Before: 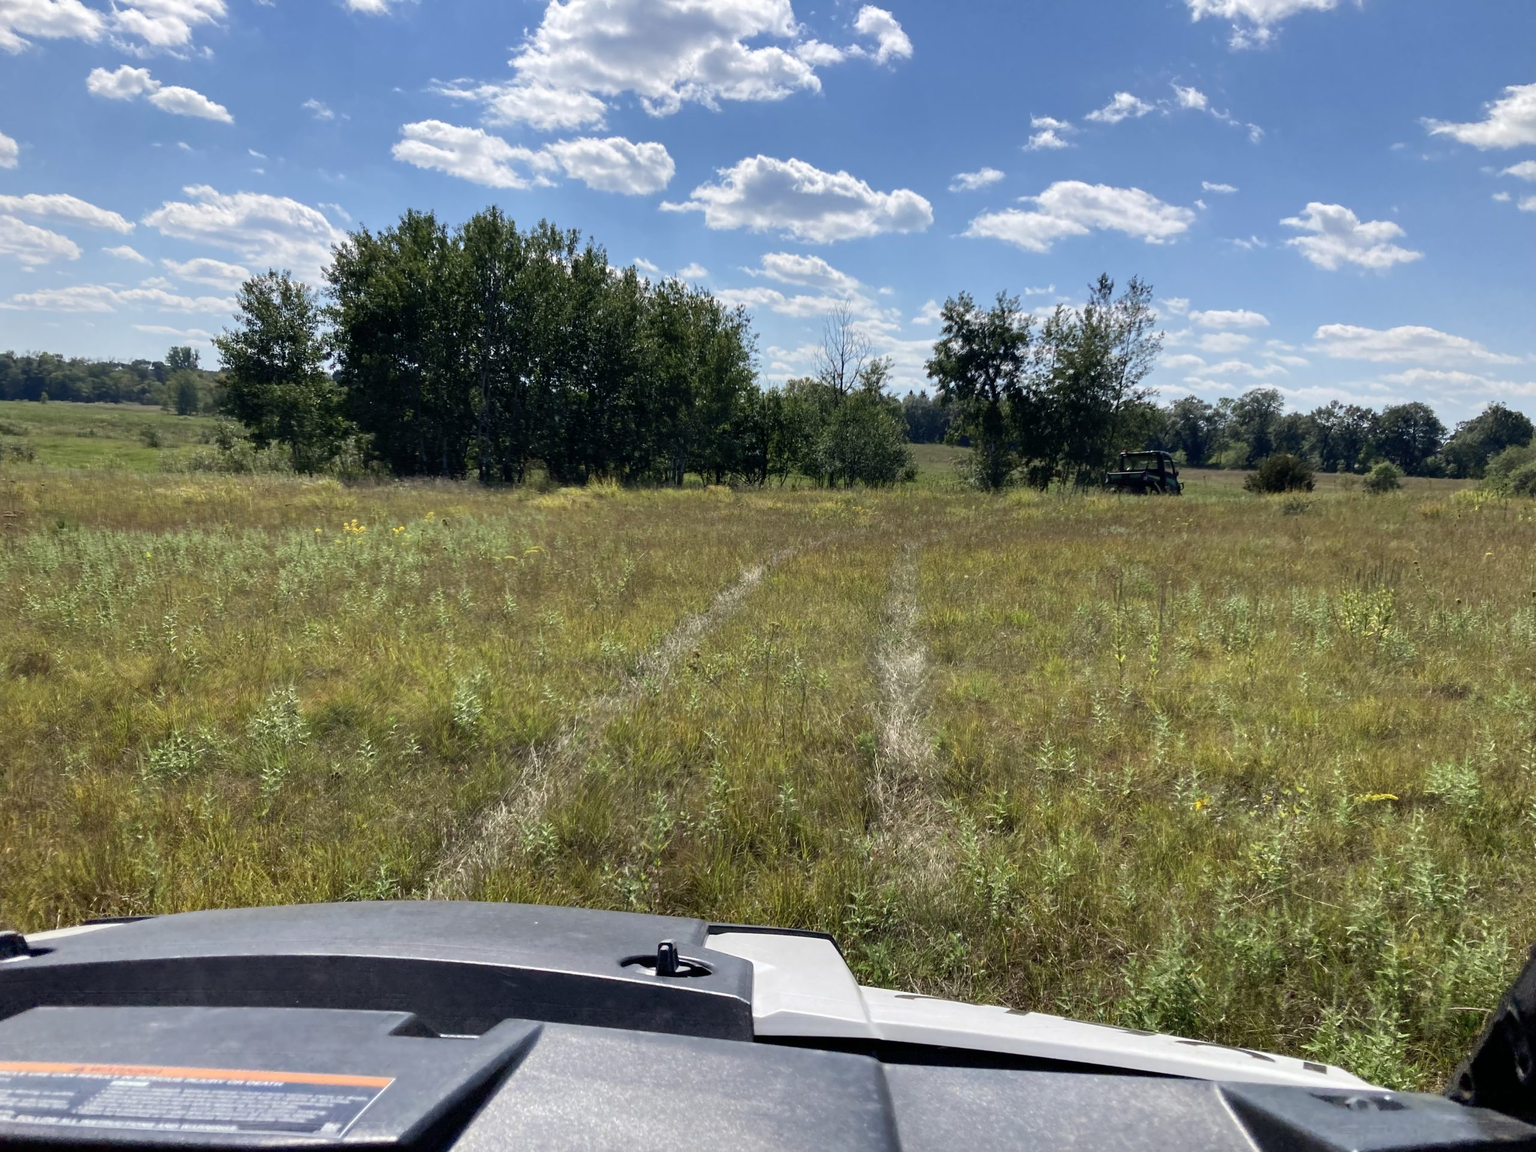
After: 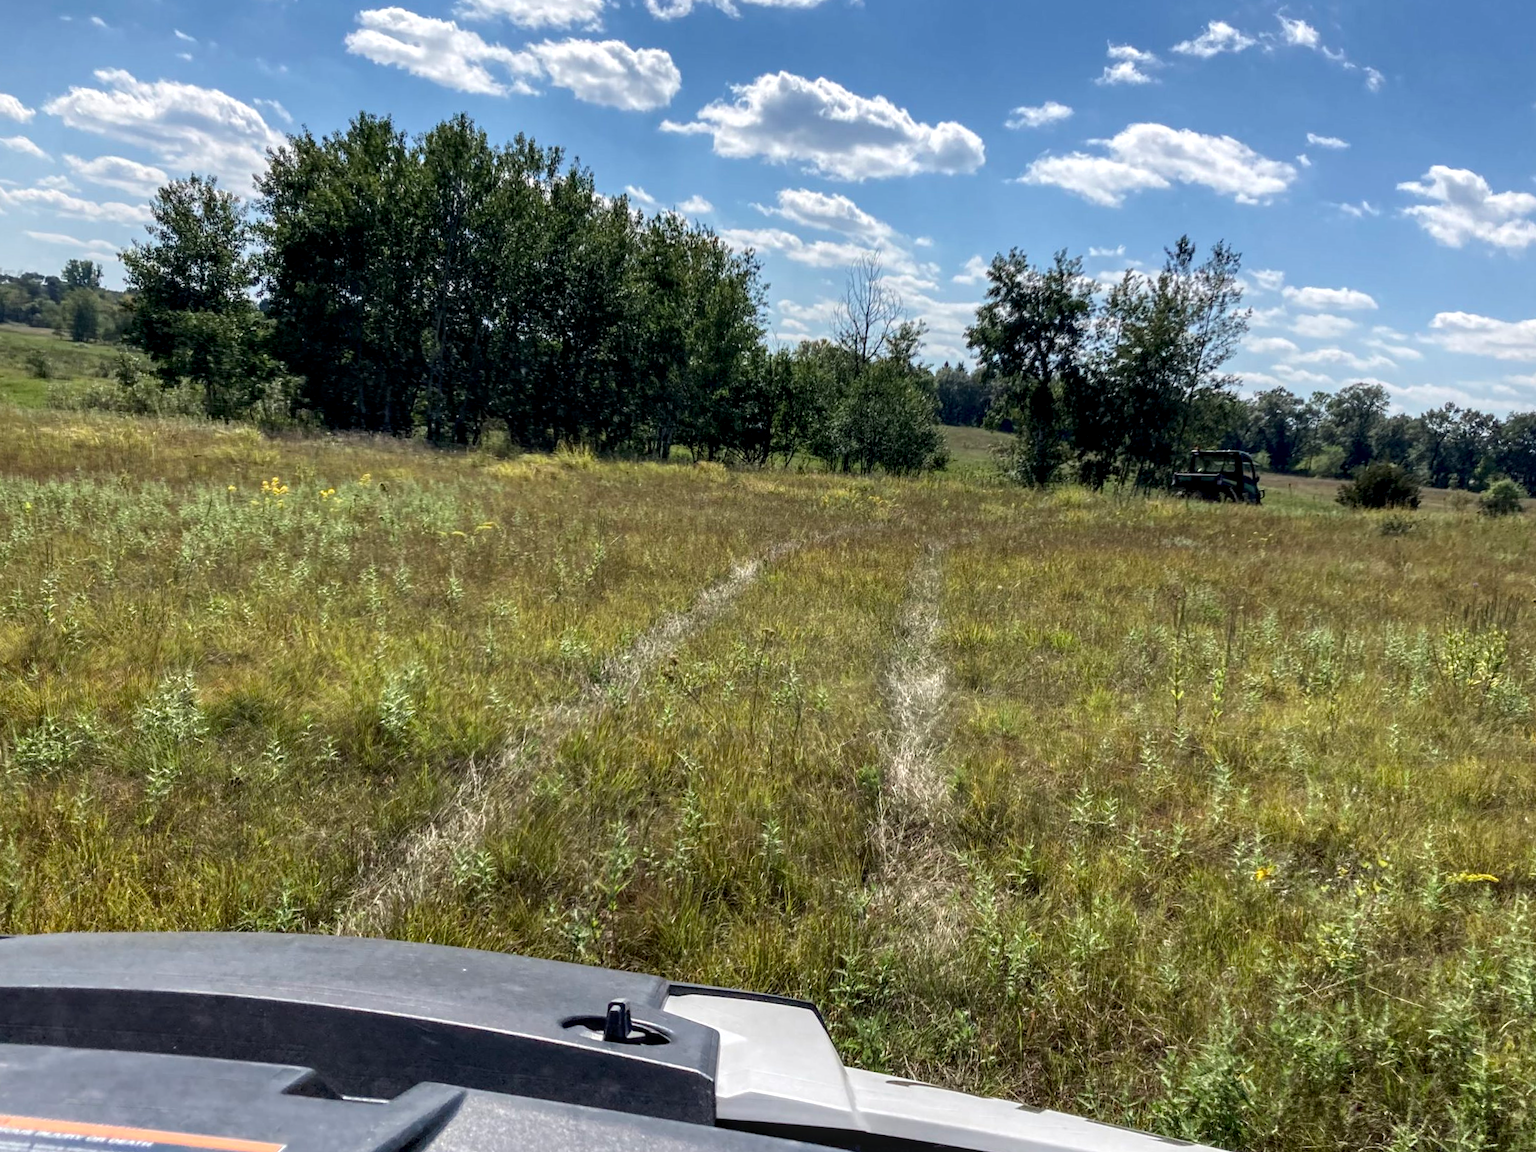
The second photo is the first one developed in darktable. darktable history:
crop and rotate: angle -3.27°, left 5.211%, top 5.211%, right 4.607%, bottom 4.607%
local contrast: highlights 61%, detail 143%, midtone range 0.428
